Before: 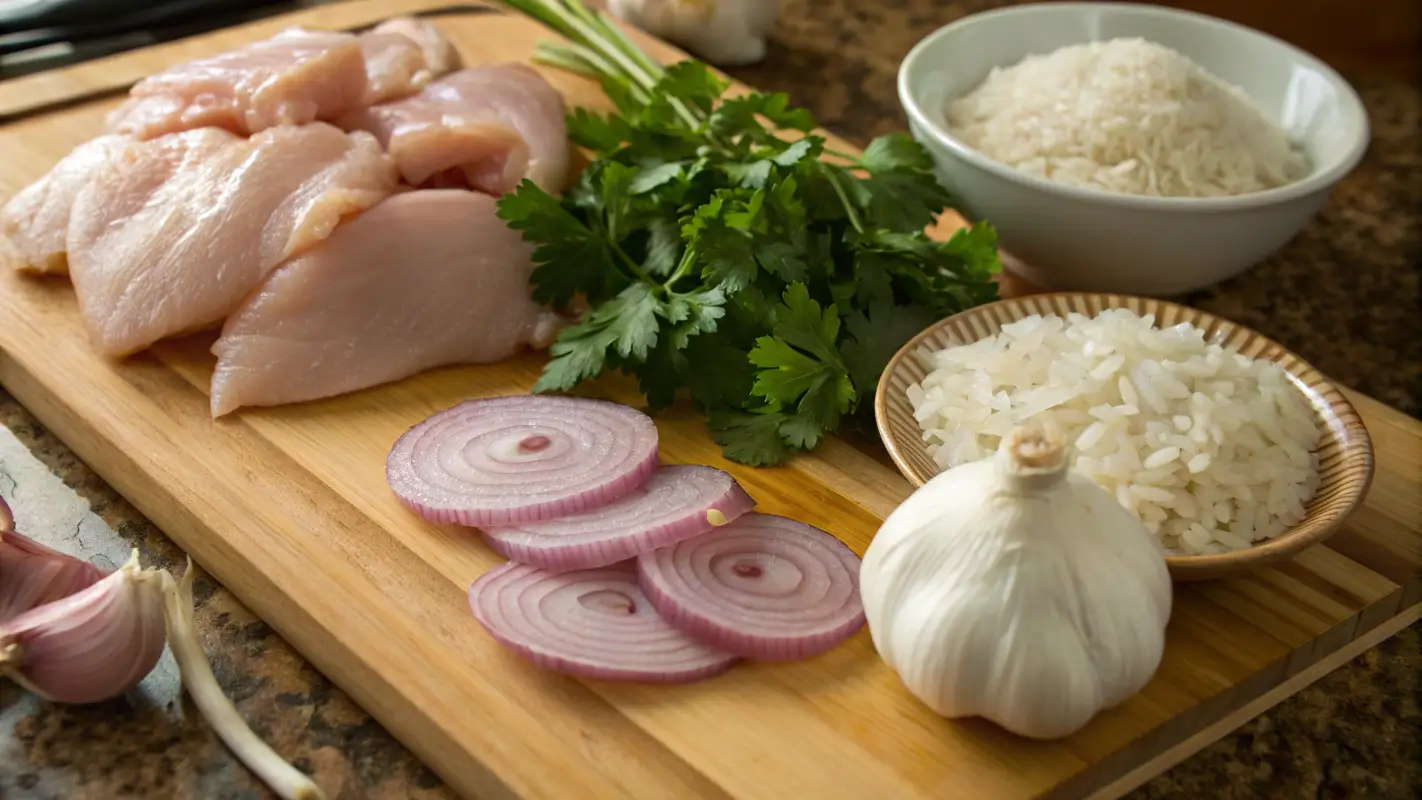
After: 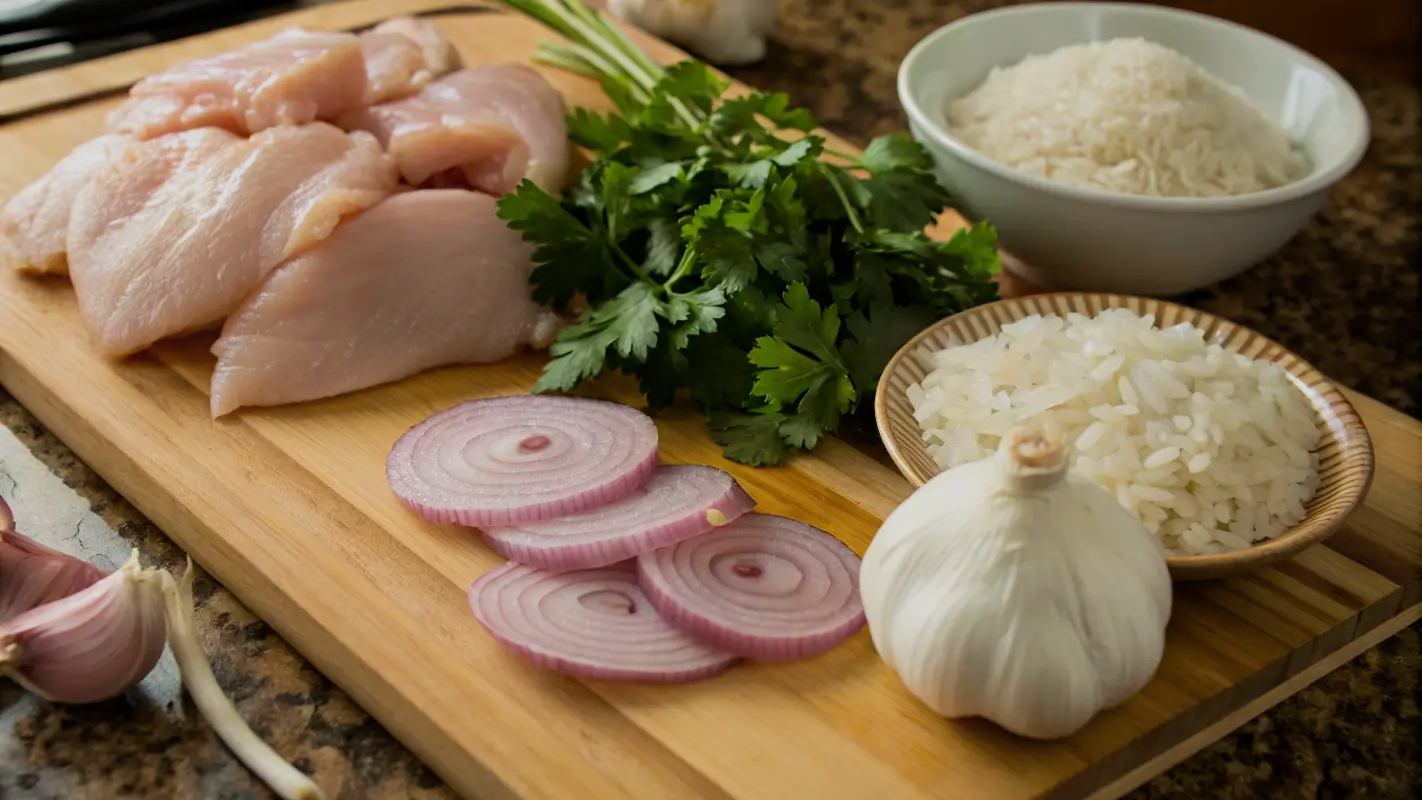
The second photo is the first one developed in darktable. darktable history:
filmic rgb: black relative exposure -7.98 EV, white relative exposure 3.89 EV, threshold 5.94 EV, hardness 4.25, color science v6 (2022), enable highlight reconstruction true
